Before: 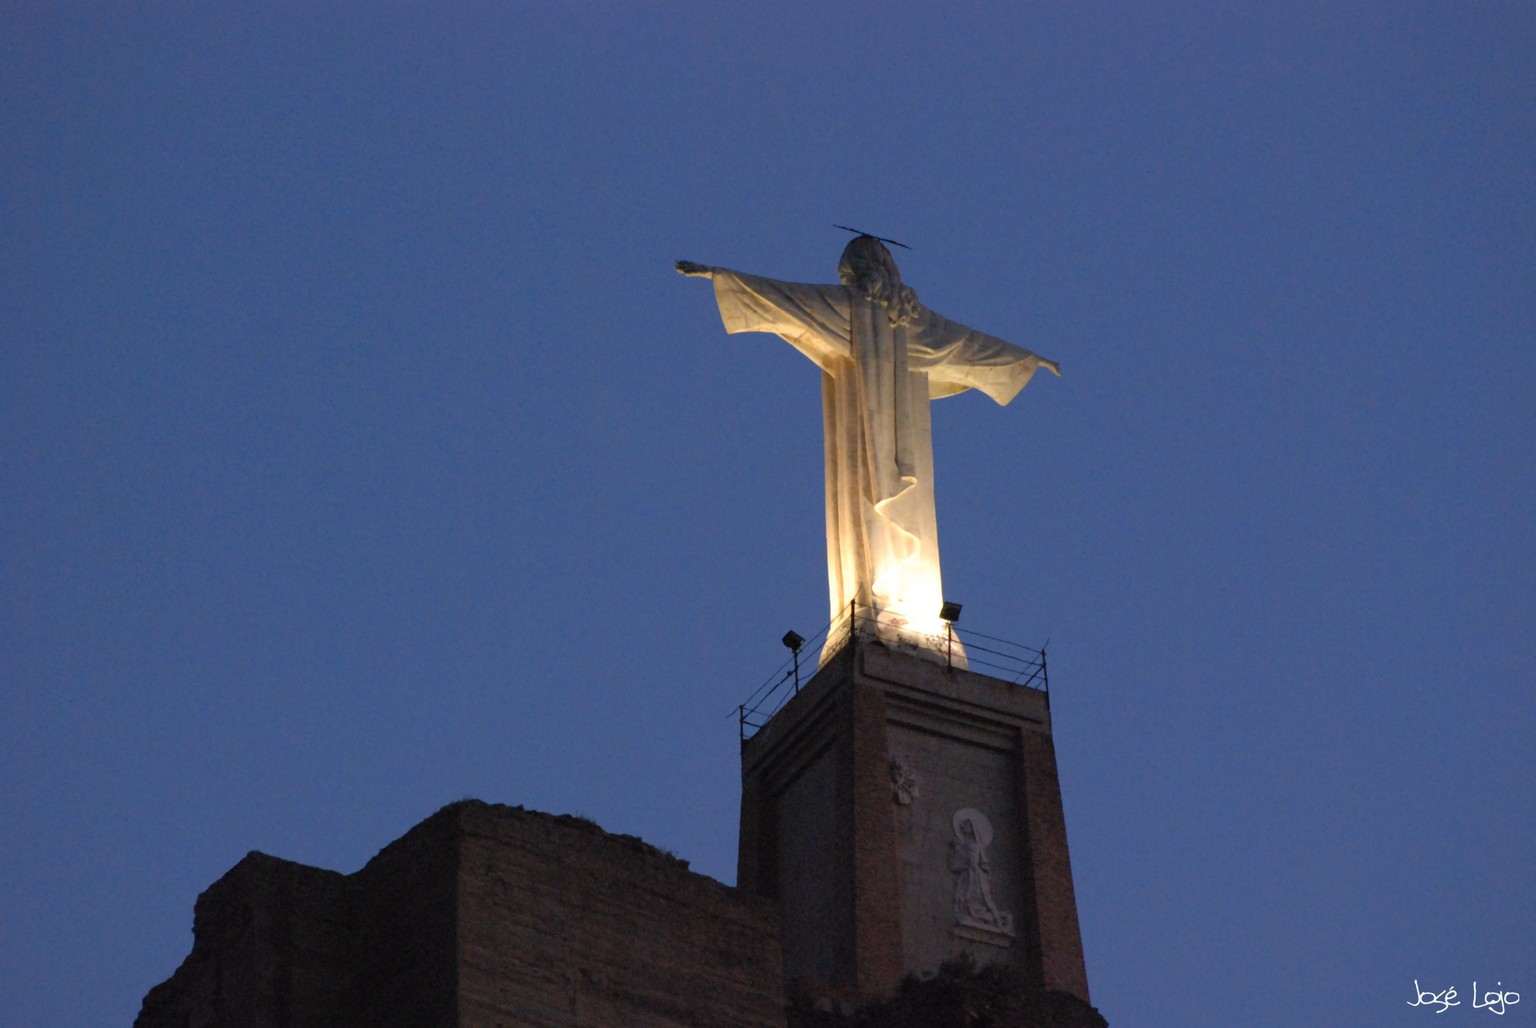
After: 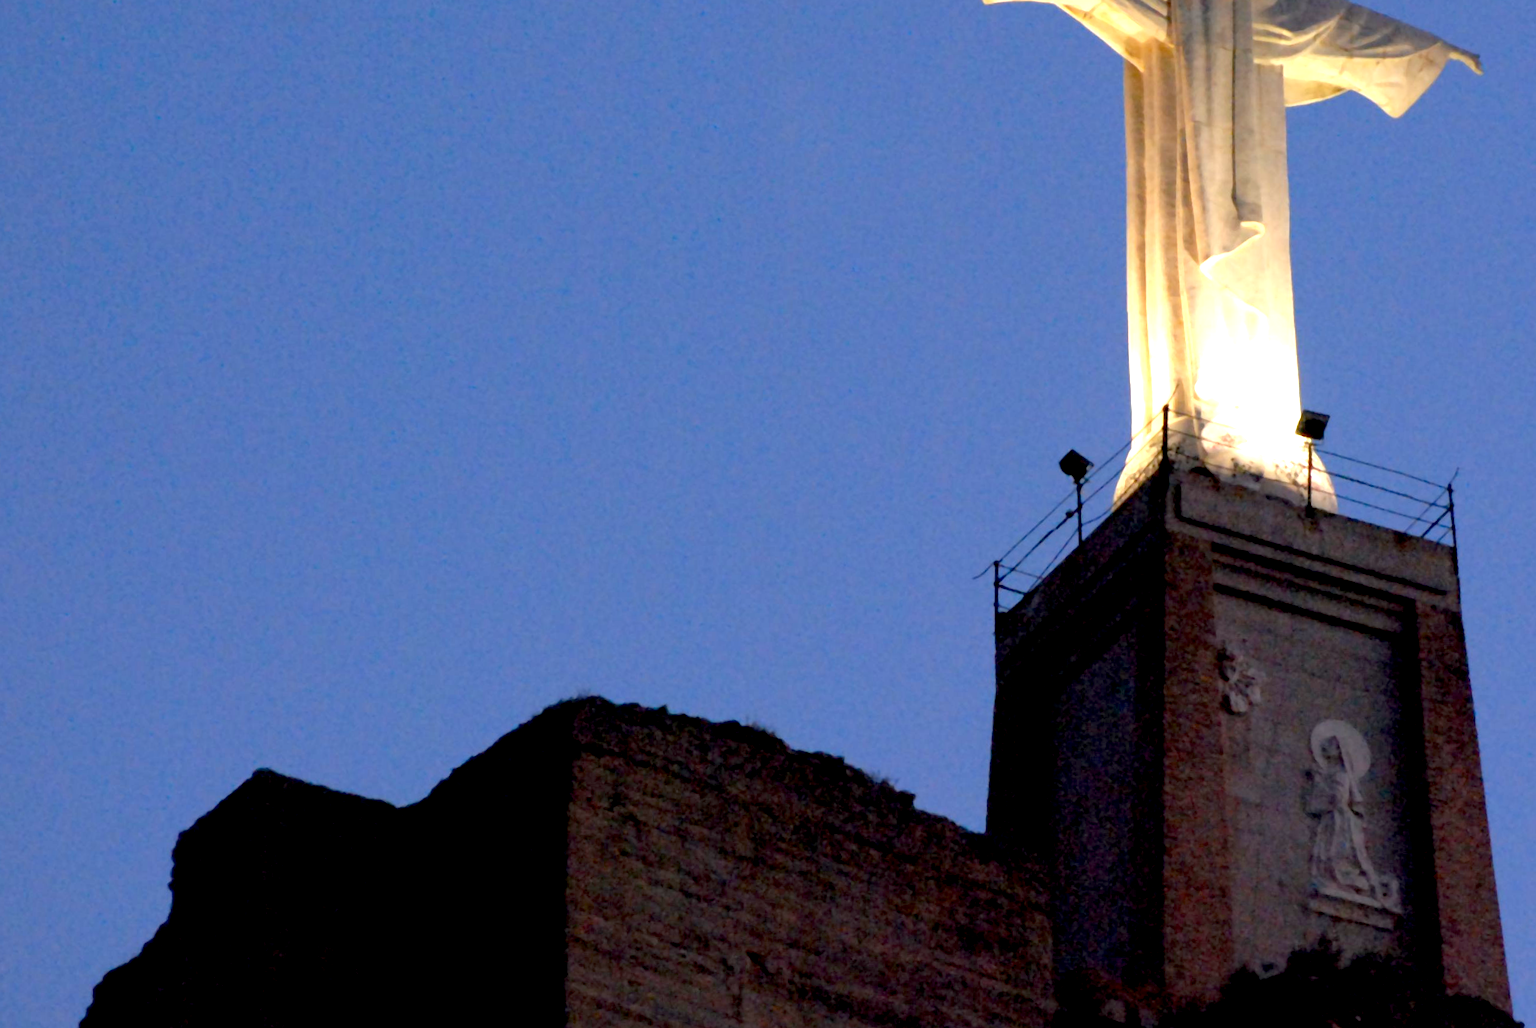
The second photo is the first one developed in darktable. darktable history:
crop and rotate: angle -0.82°, left 3.85%, top 31.828%, right 27.992%
exposure: black level correction 0.011, exposure 1.088 EV, compensate exposure bias true, compensate highlight preservation false
